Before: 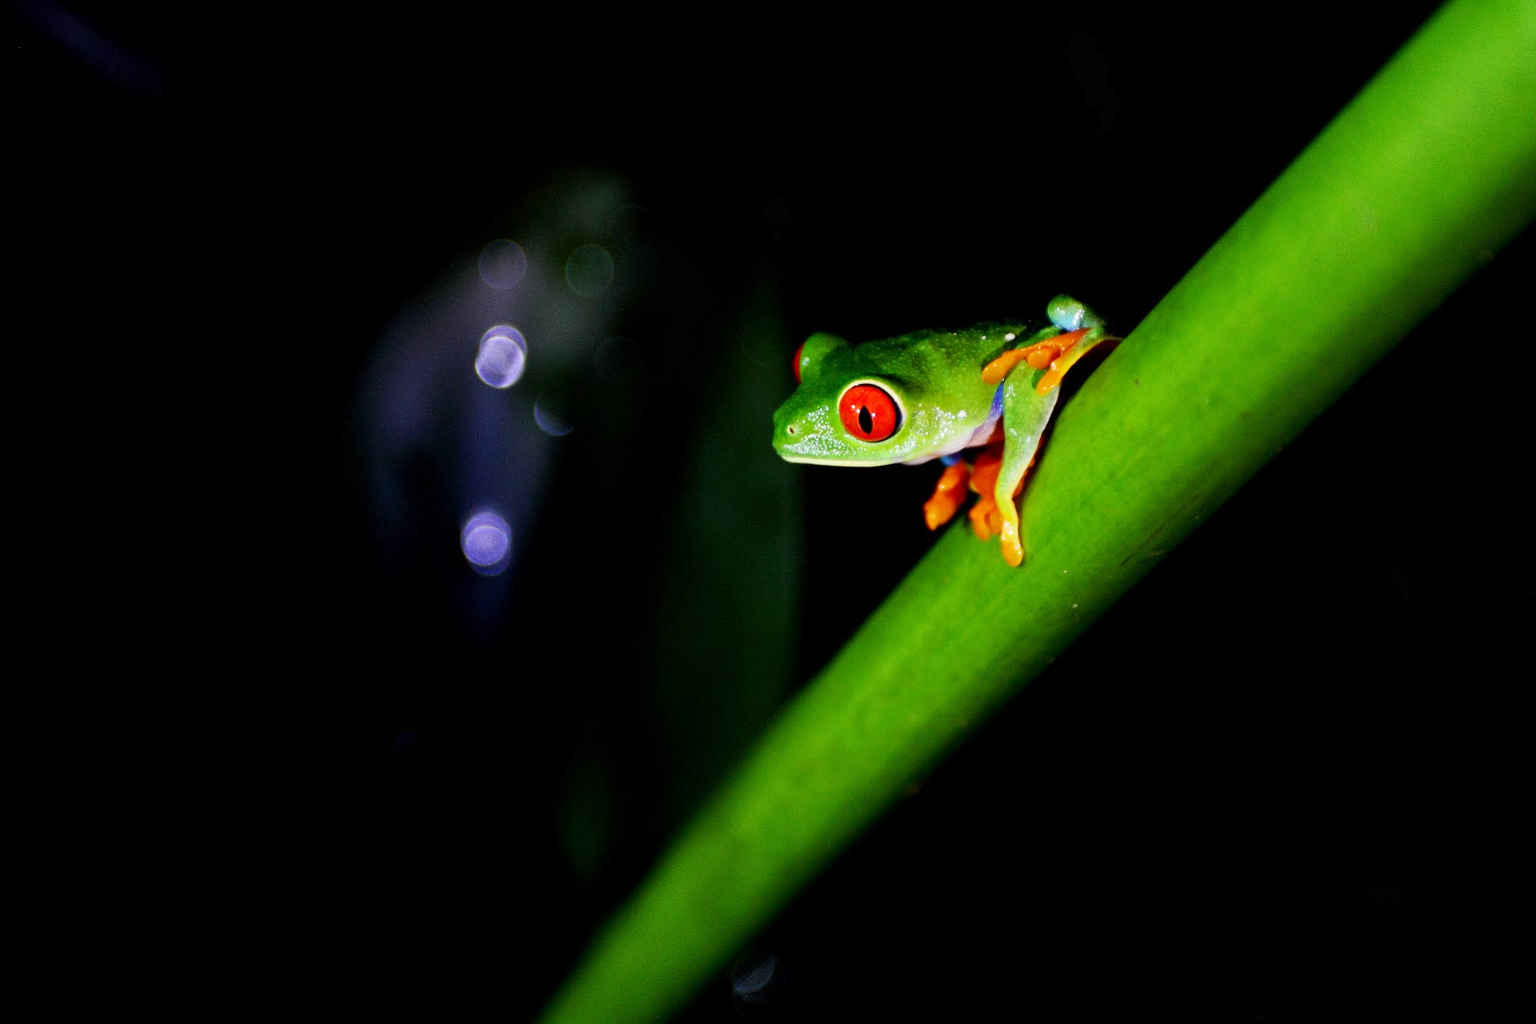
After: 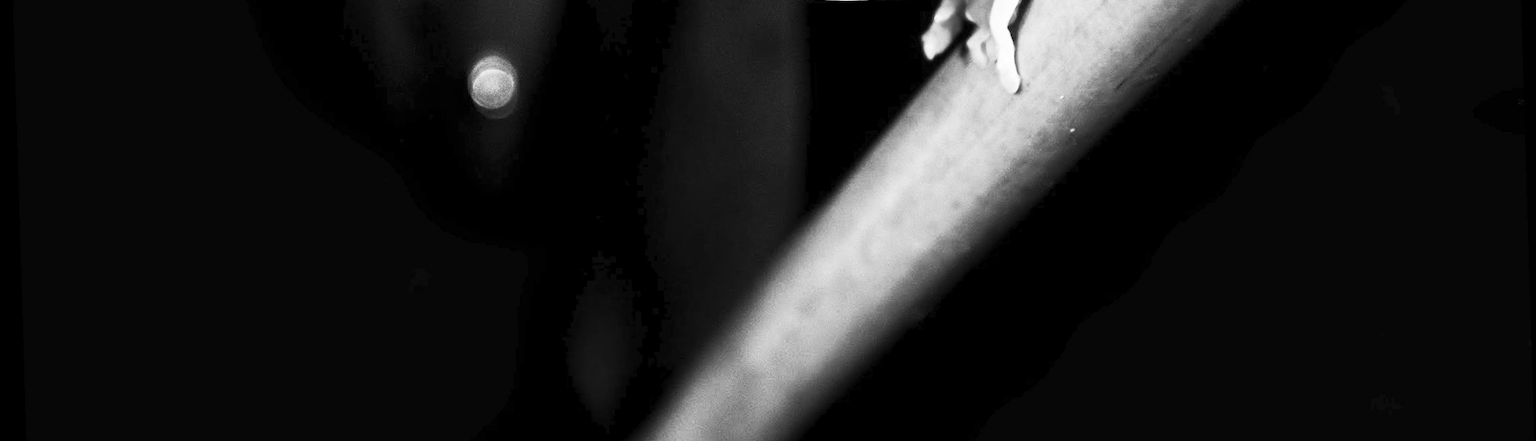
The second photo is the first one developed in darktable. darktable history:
monochrome: a 16.01, b -2.65, highlights 0.52
rotate and perspective: rotation -1.75°, automatic cropping off
contrast brightness saturation: contrast 0.53, brightness 0.47, saturation -1
crop: top 45.551%, bottom 12.262%
